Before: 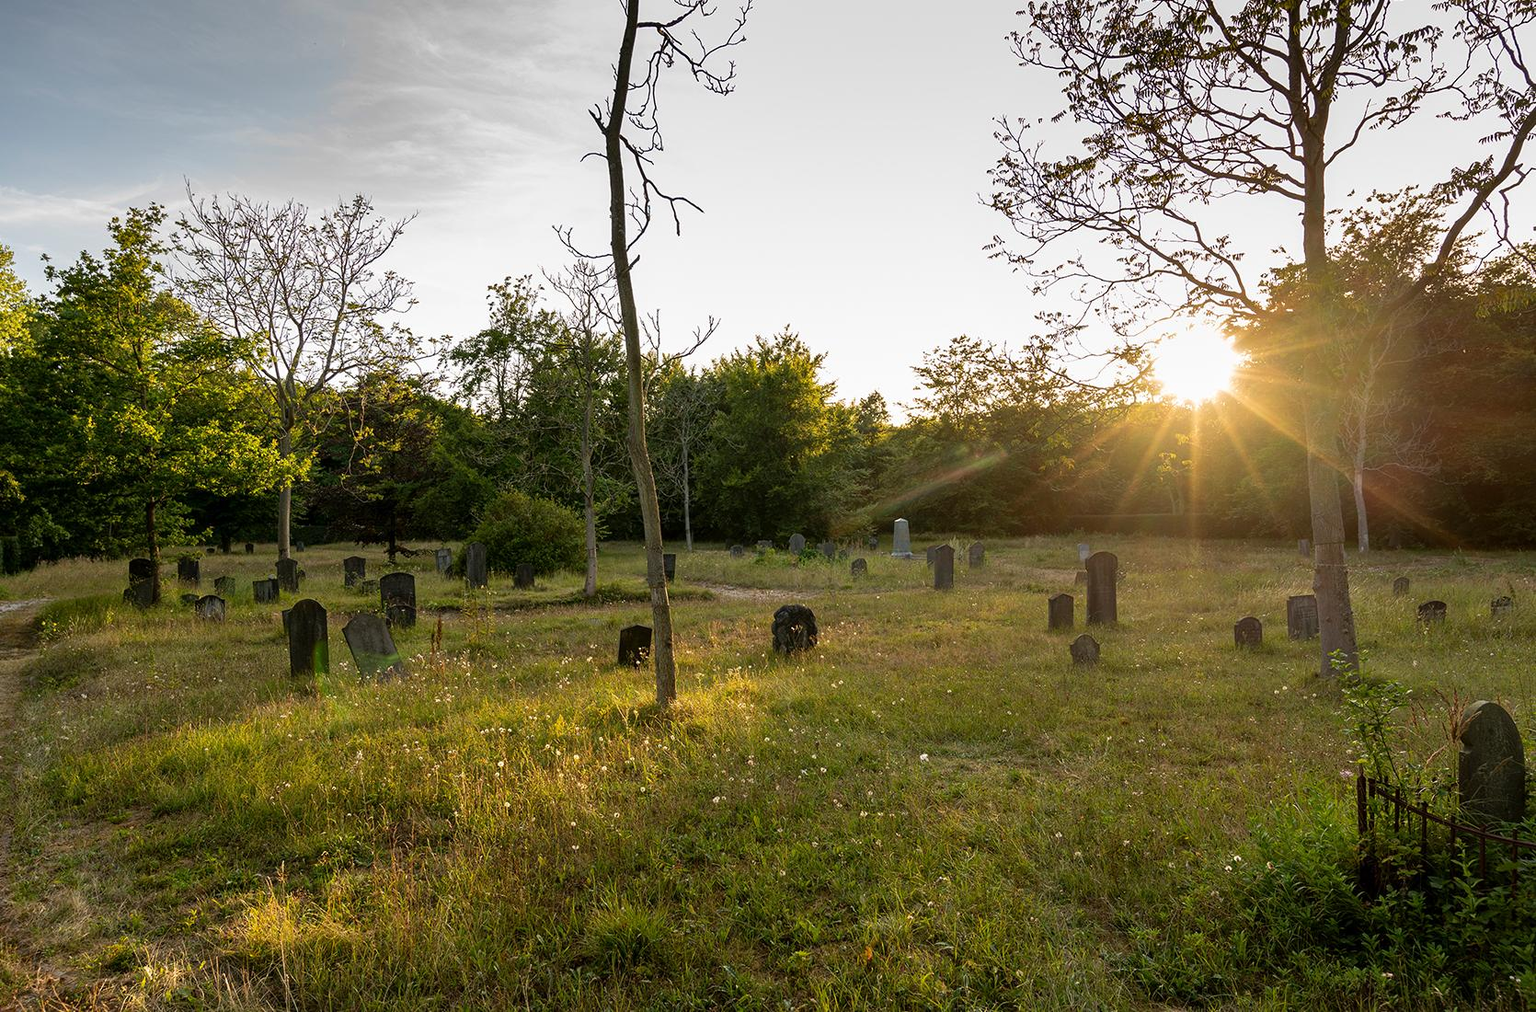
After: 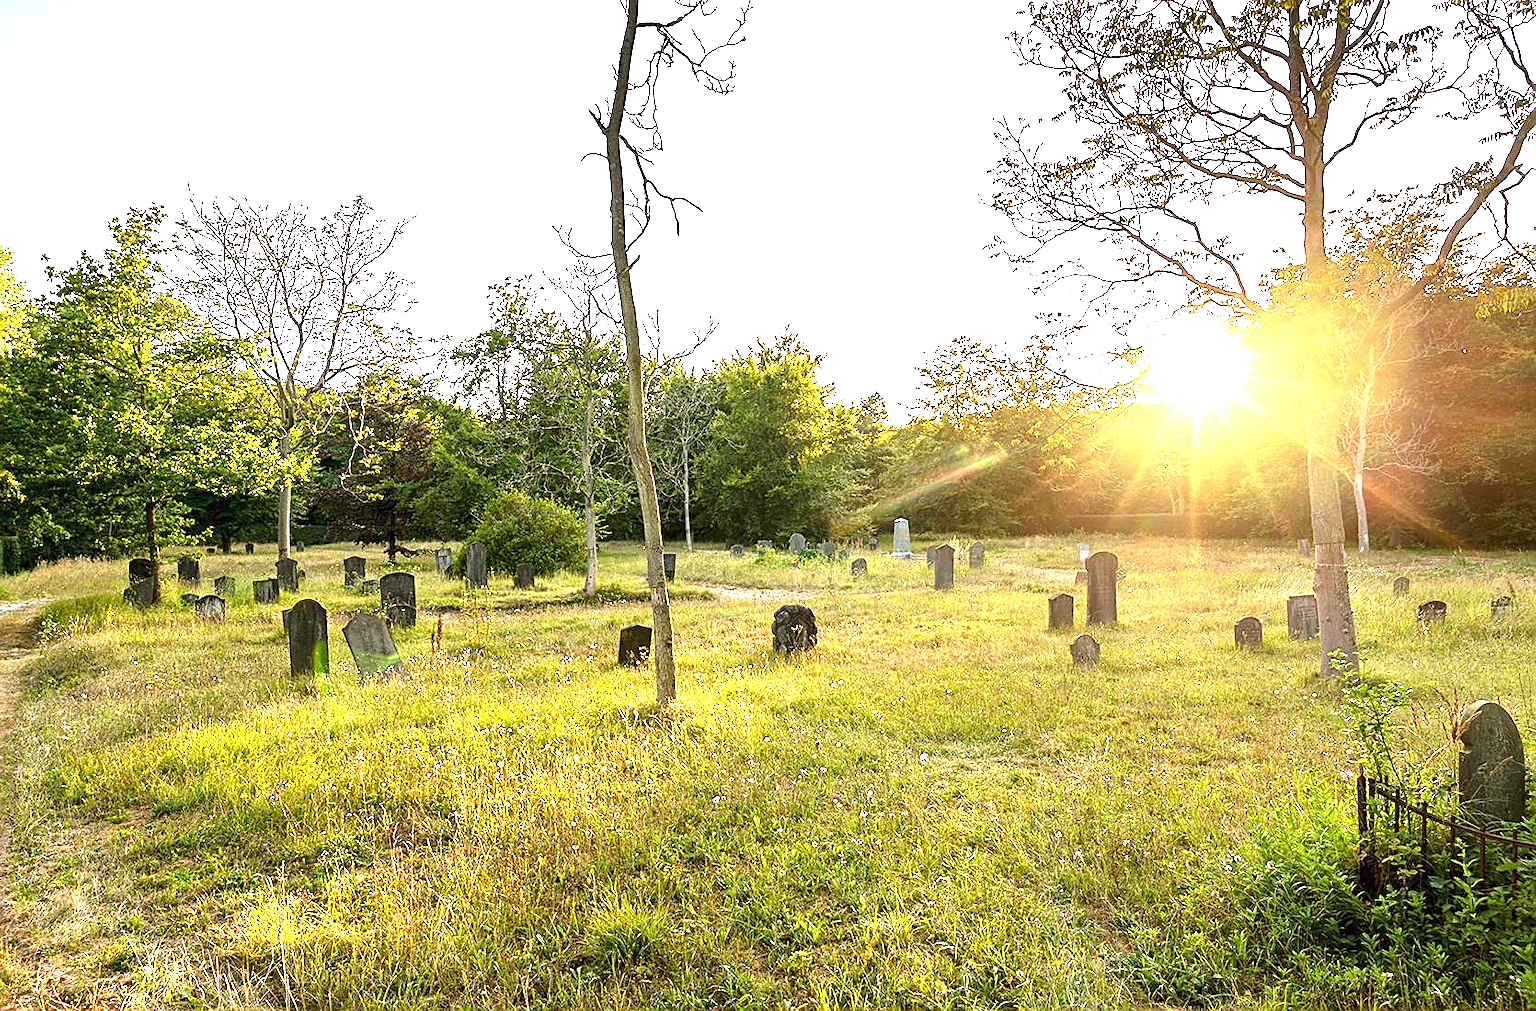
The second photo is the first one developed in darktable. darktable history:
exposure: black level correction 0, exposure 2.327 EV, compensate exposure bias true, compensate highlight preservation false
sharpen: on, module defaults
